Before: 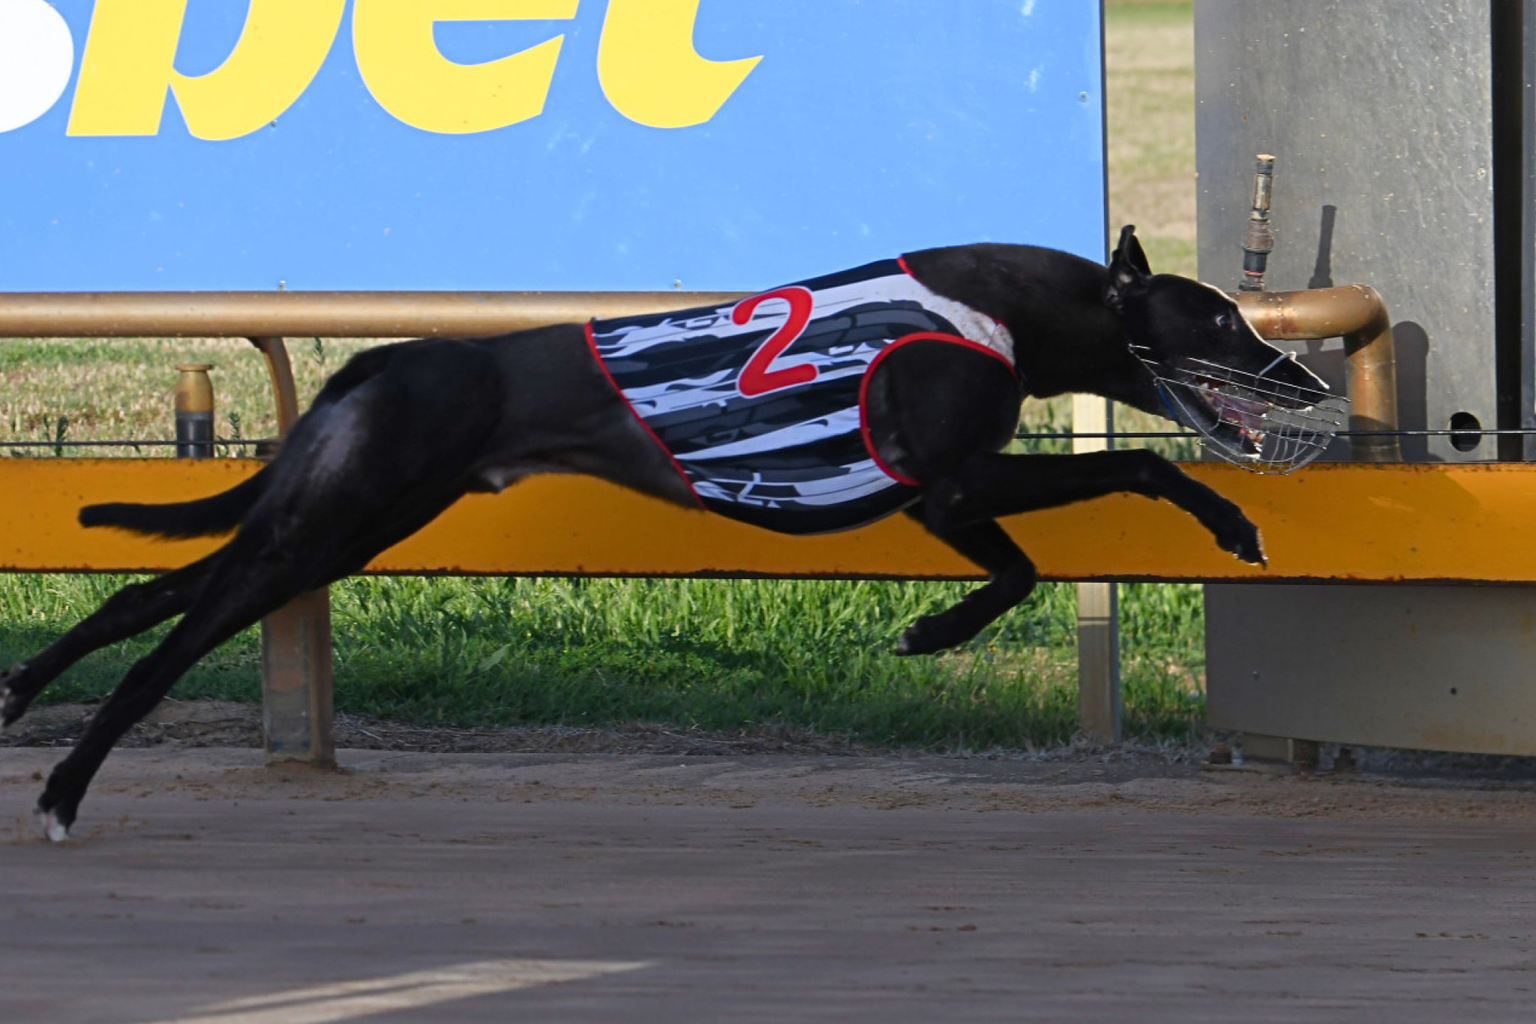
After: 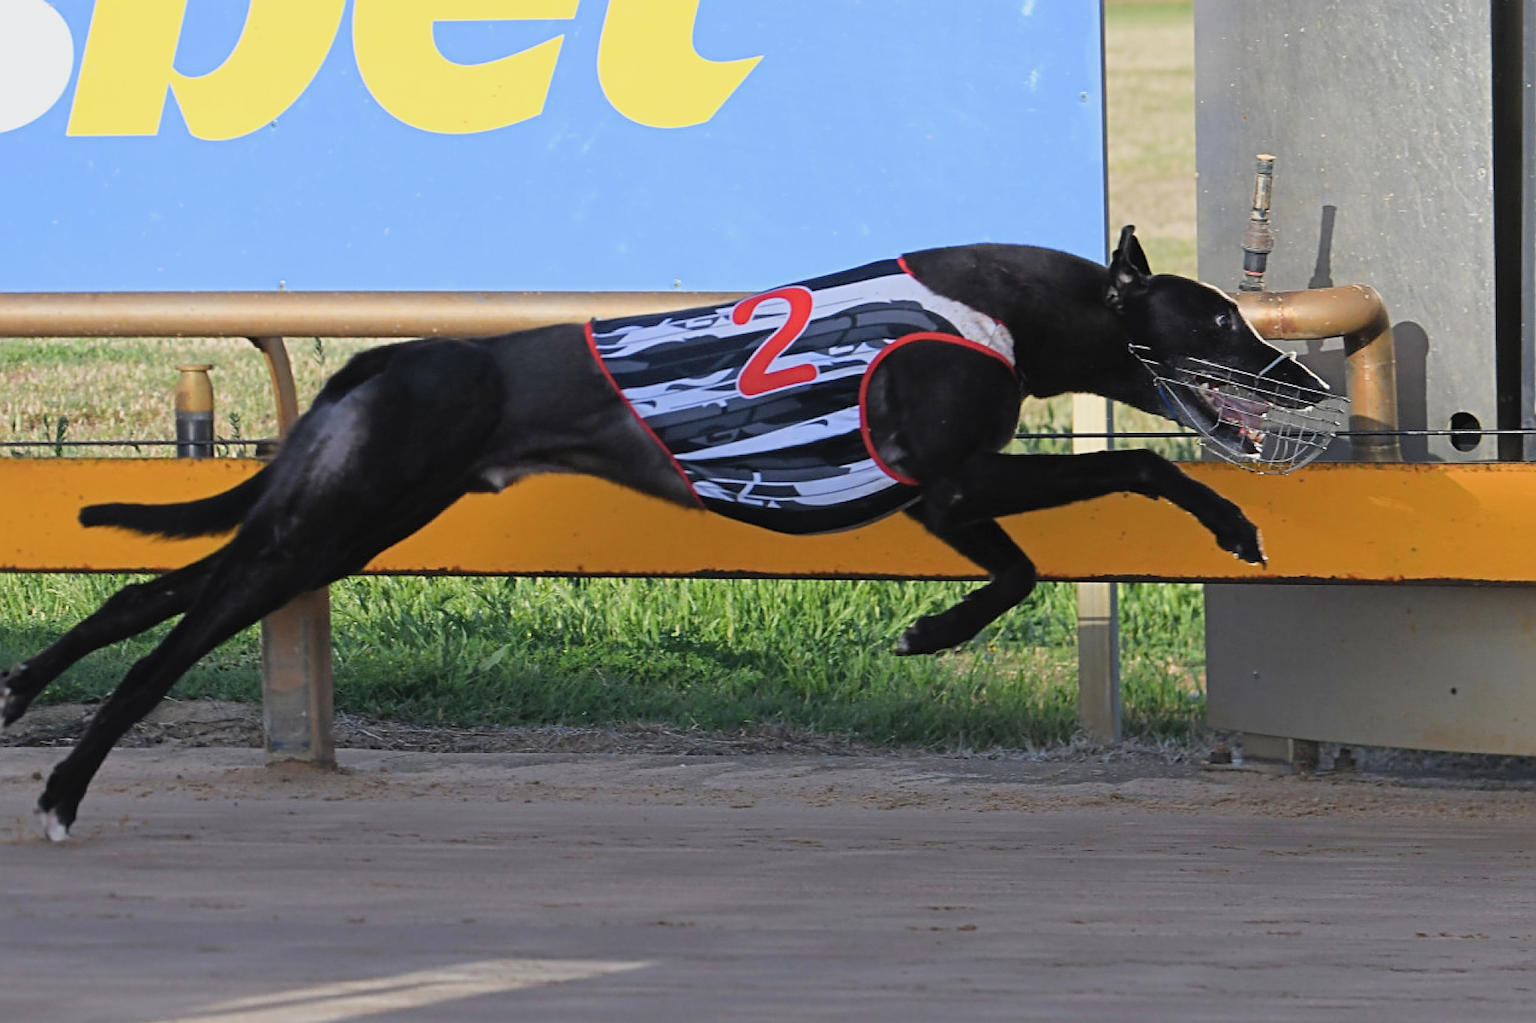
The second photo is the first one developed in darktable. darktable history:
sharpen: on, module defaults
filmic rgb: black relative exposure -14.19 EV, white relative exposure 3.39 EV, hardness 7.89, preserve chrominance max RGB
contrast brightness saturation: brightness 0.15
